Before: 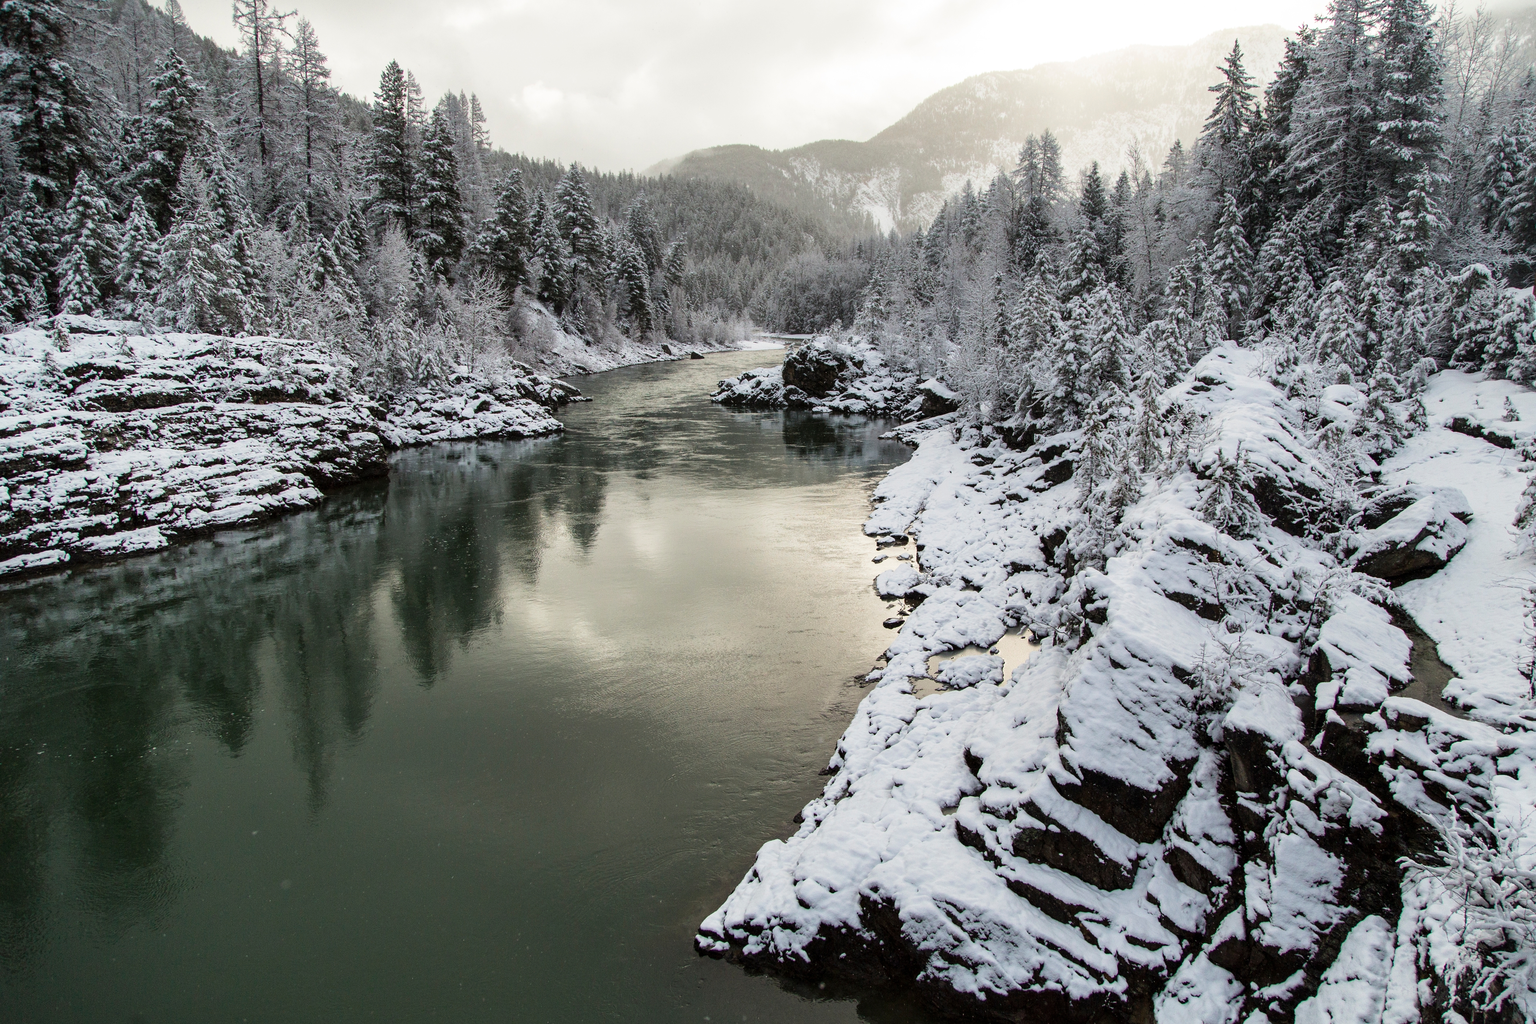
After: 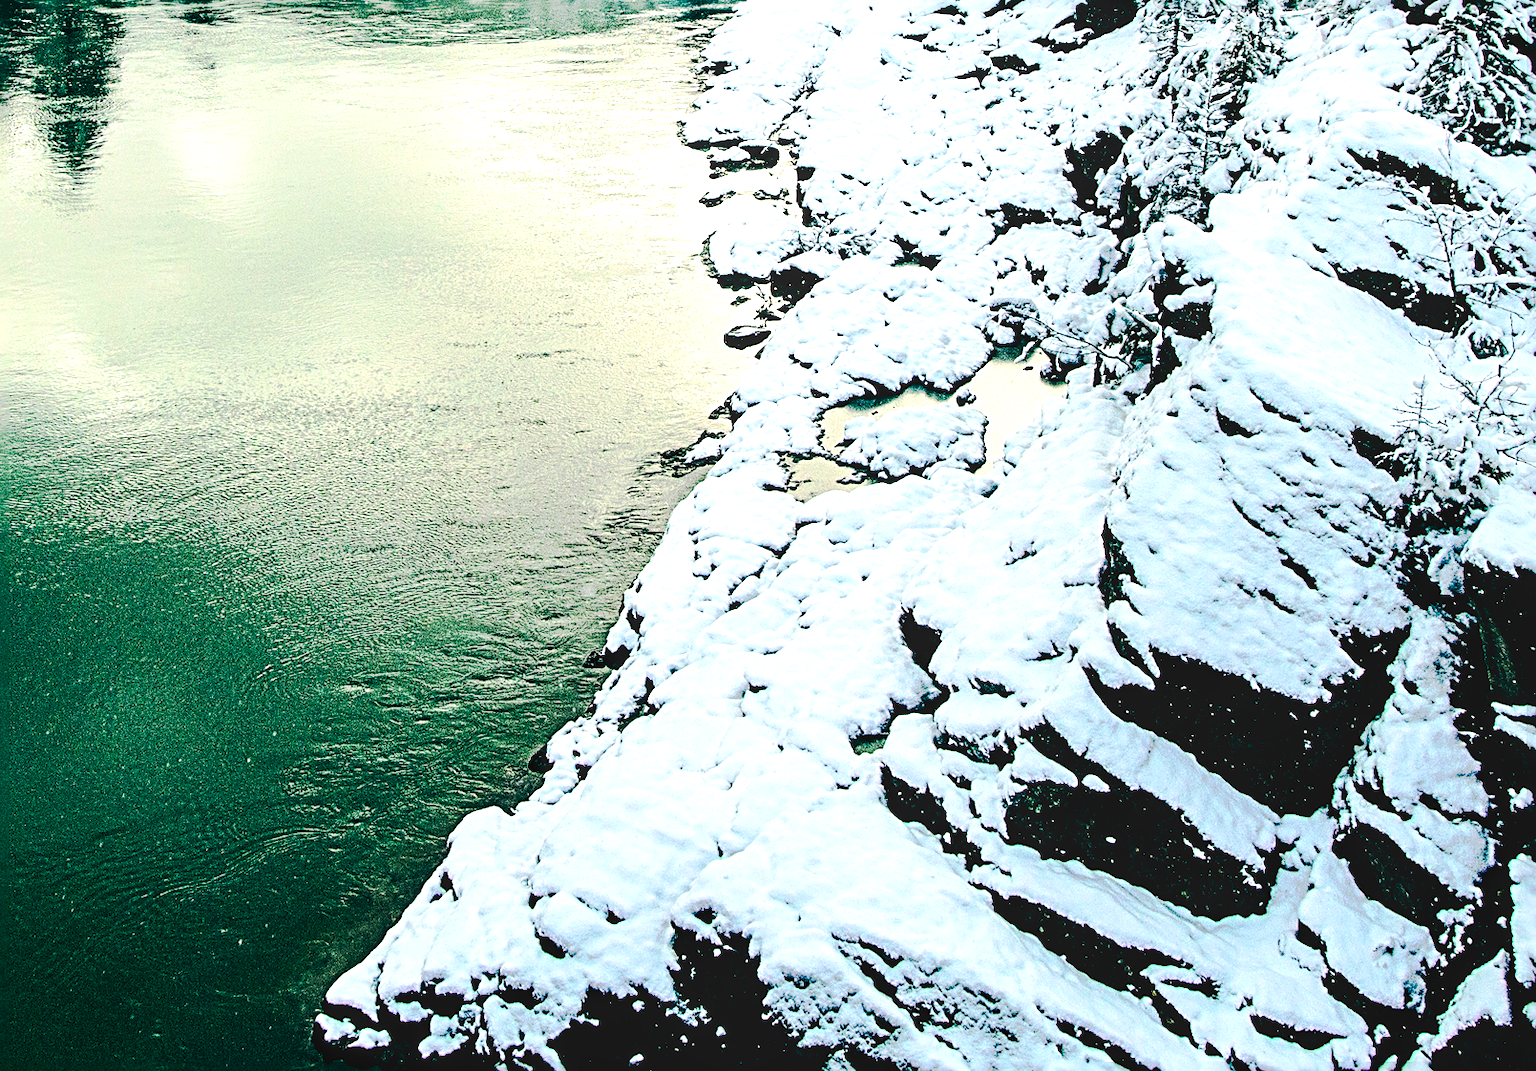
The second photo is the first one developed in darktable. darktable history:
tone curve: curves: ch0 [(0, 0) (0.003, 0.006) (0.011, 0.006) (0.025, 0.008) (0.044, 0.014) (0.069, 0.02) (0.1, 0.025) (0.136, 0.037) (0.177, 0.053) (0.224, 0.086) (0.277, 0.13) (0.335, 0.189) (0.399, 0.253) (0.468, 0.375) (0.543, 0.521) (0.623, 0.671) (0.709, 0.789) (0.801, 0.841) (0.898, 0.889) (1, 1)], preserve colors none
local contrast: on, module defaults
sharpen: radius 3.696, amount 0.942
contrast brightness saturation: contrast 0.287
exposure: black level correction 0.008, exposure 0.973 EV, compensate exposure bias true, compensate highlight preservation false
crop: left 35.848%, top 45.754%, right 18.175%, bottom 6.13%
color balance rgb: global offset › luminance -0.553%, global offset › chroma 0.902%, global offset › hue 175.89°, linear chroma grading › global chroma 9.739%, perceptual saturation grading › global saturation 0.682%, global vibrance 9.509%
